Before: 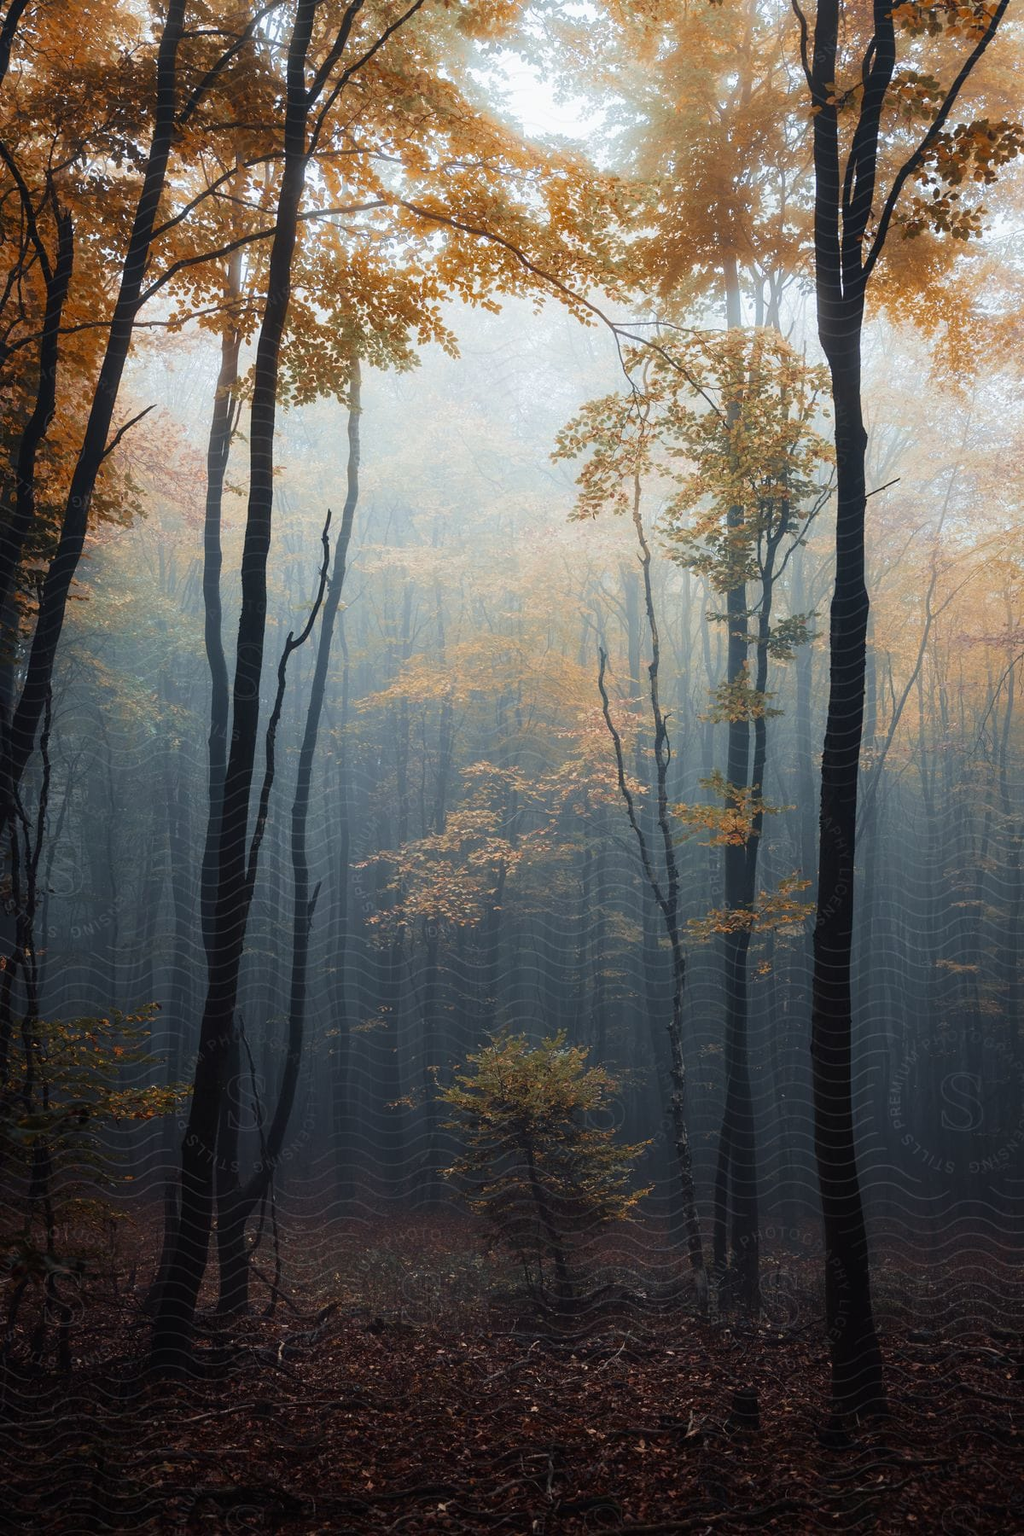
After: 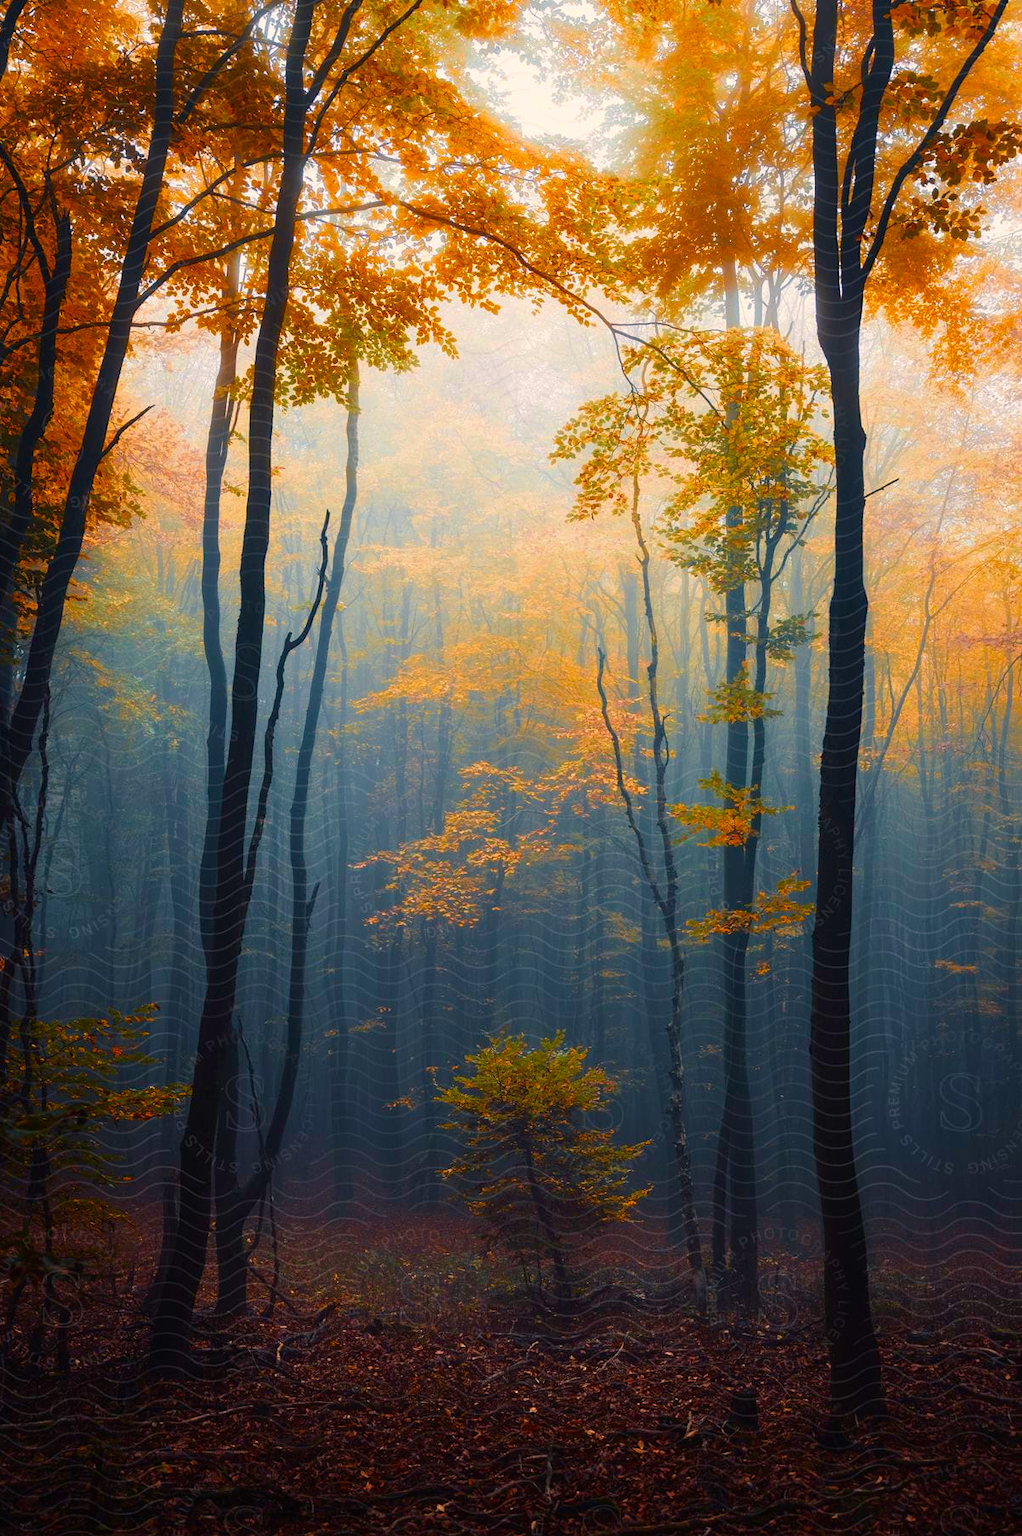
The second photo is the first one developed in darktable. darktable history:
color zones: curves: ch0 [(0.224, 0.526) (0.75, 0.5)]; ch1 [(0.055, 0.526) (0.224, 0.761) (0.377, 0.526) (0.75, 0.5)]
color balance rgb: highlights gain › chroma 2.998%, highlights gain › hue 60.25°, linear chroma grading › global chroma 8.754%, perceptual saturation grading › global saturation 40.79%, perceptual saturation grading › highlights -25.321%, perceptual saturation grading › mid-tones 34.83%, perceptual saturation grading › shadows 35.781%
crop: left 0.193%
exposure: exposure -0.003 EV, compensate exposure bias true, compensate highlight preservation false
velvia: on, module defaults
